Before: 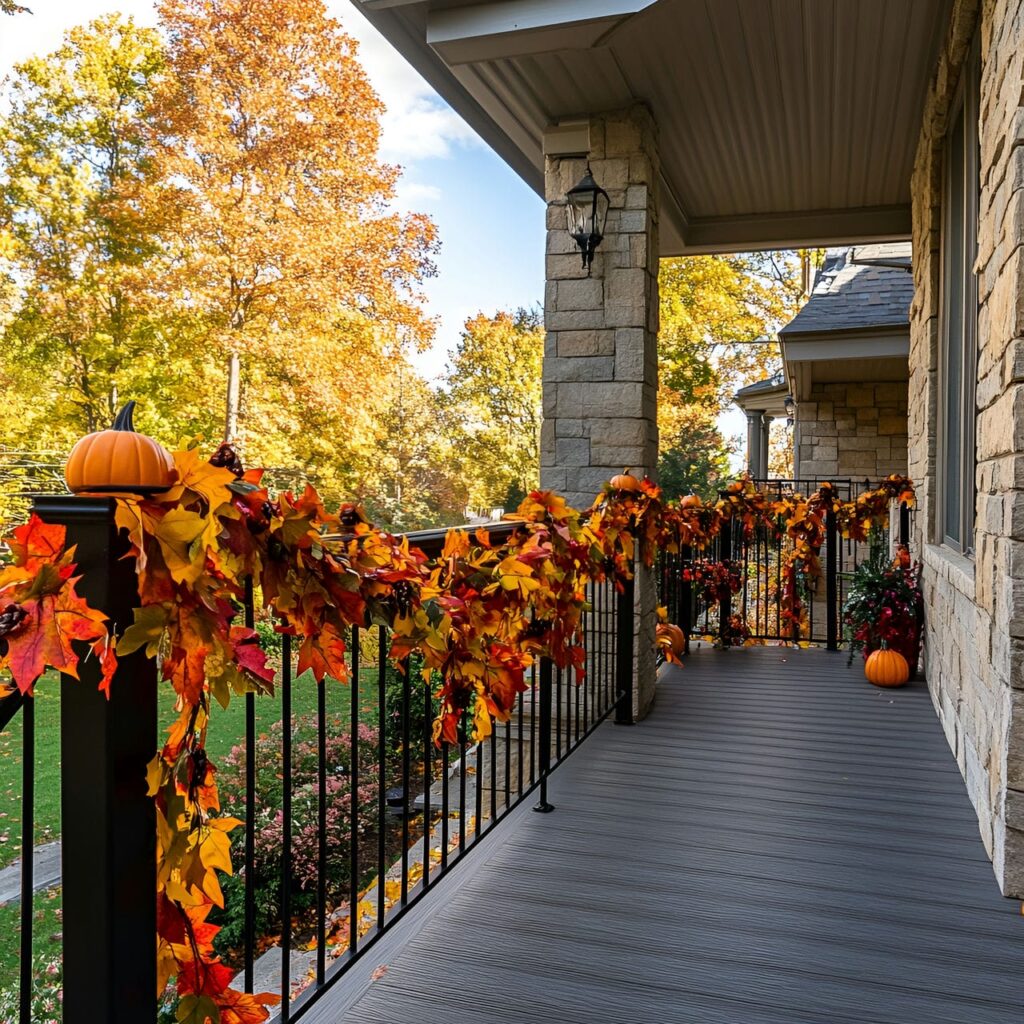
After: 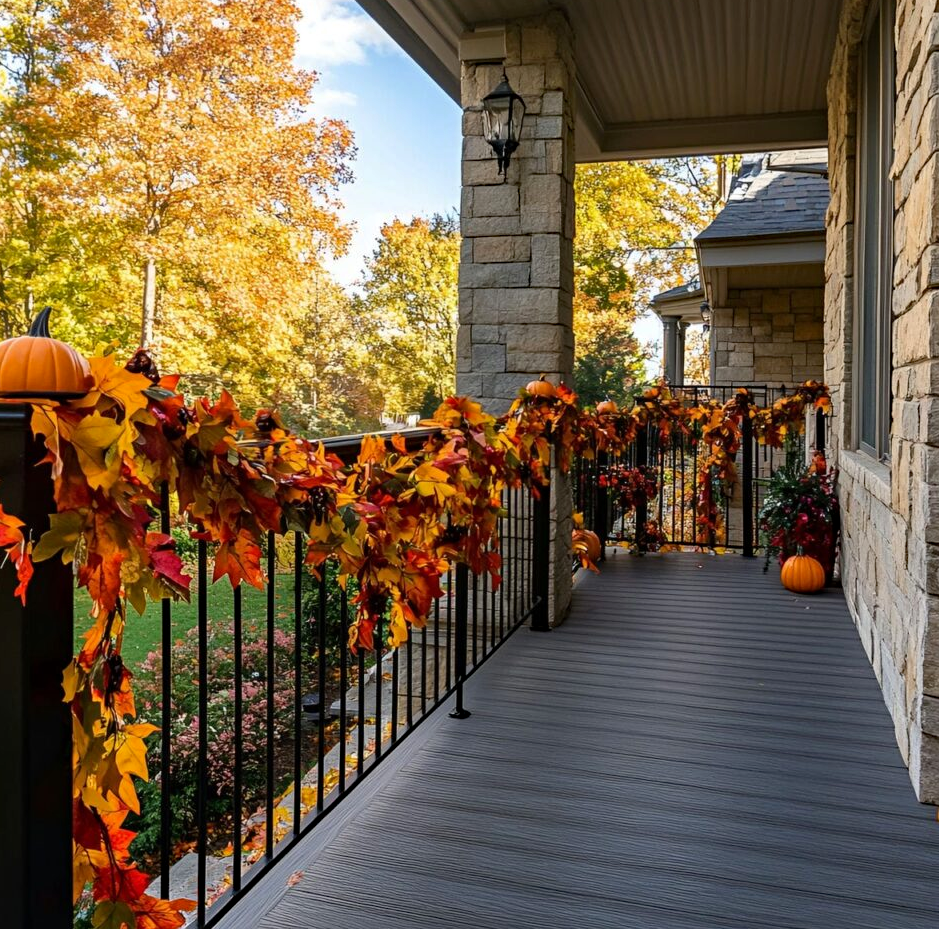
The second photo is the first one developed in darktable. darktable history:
crop and rotate: left 8.262%, top 9.226%
haze removal: adaptive false
